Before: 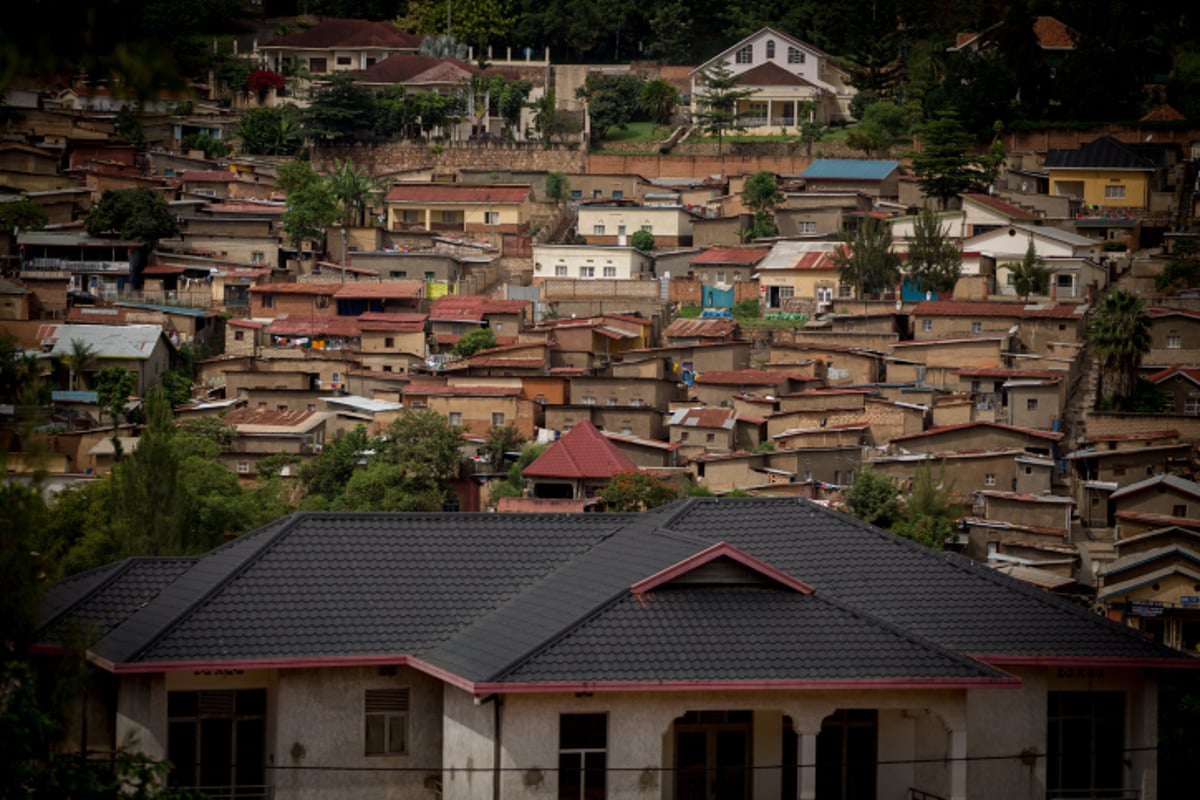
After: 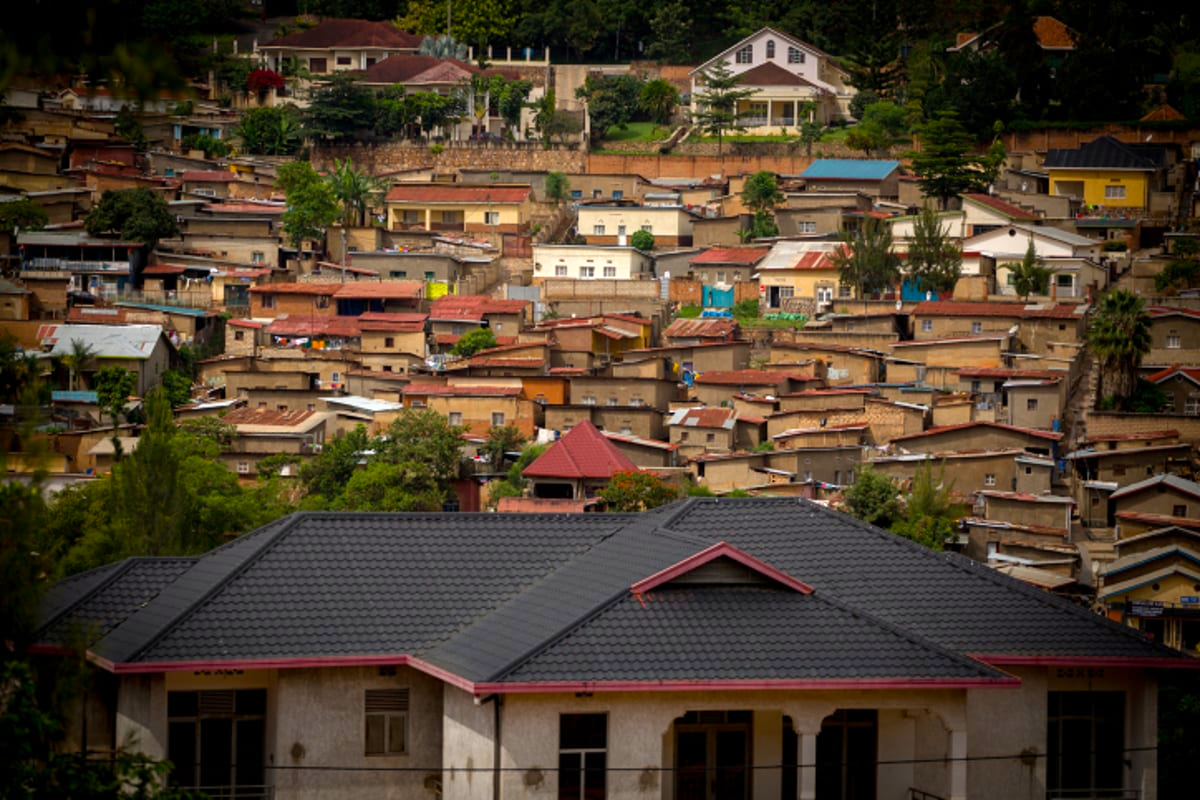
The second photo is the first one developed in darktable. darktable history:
exposure: exposure 0.507 EV, compensate highlight preservation false
color balance rgb: perceptual saturation grading › global saturation 25%, global vibrance 20%
